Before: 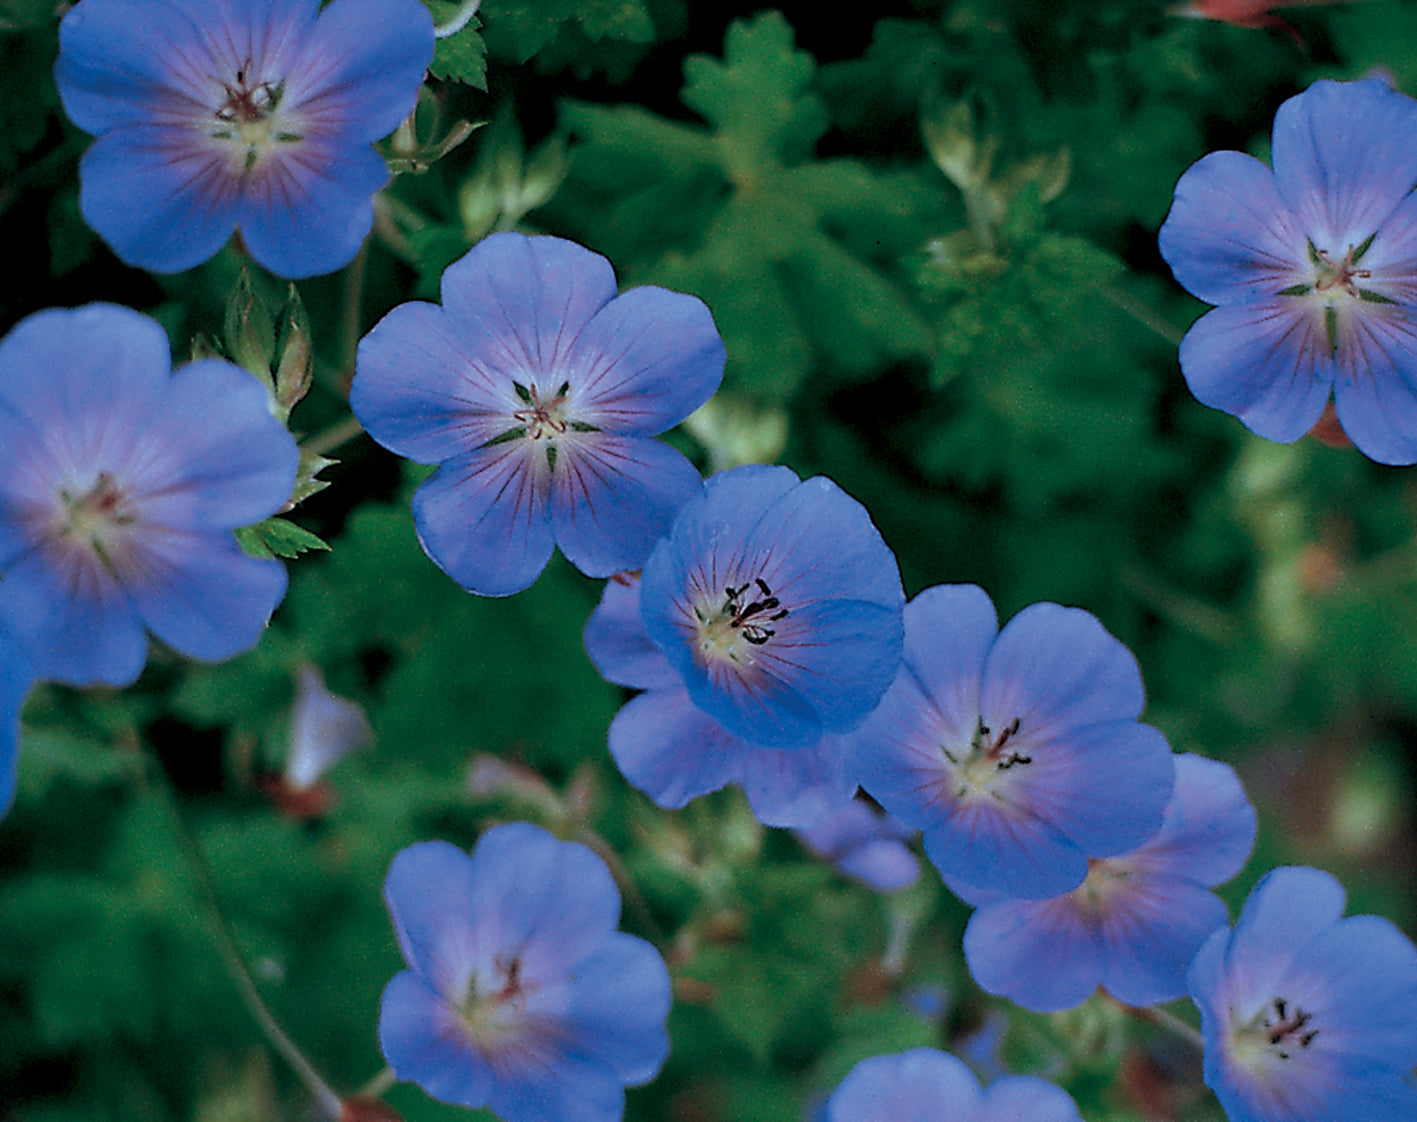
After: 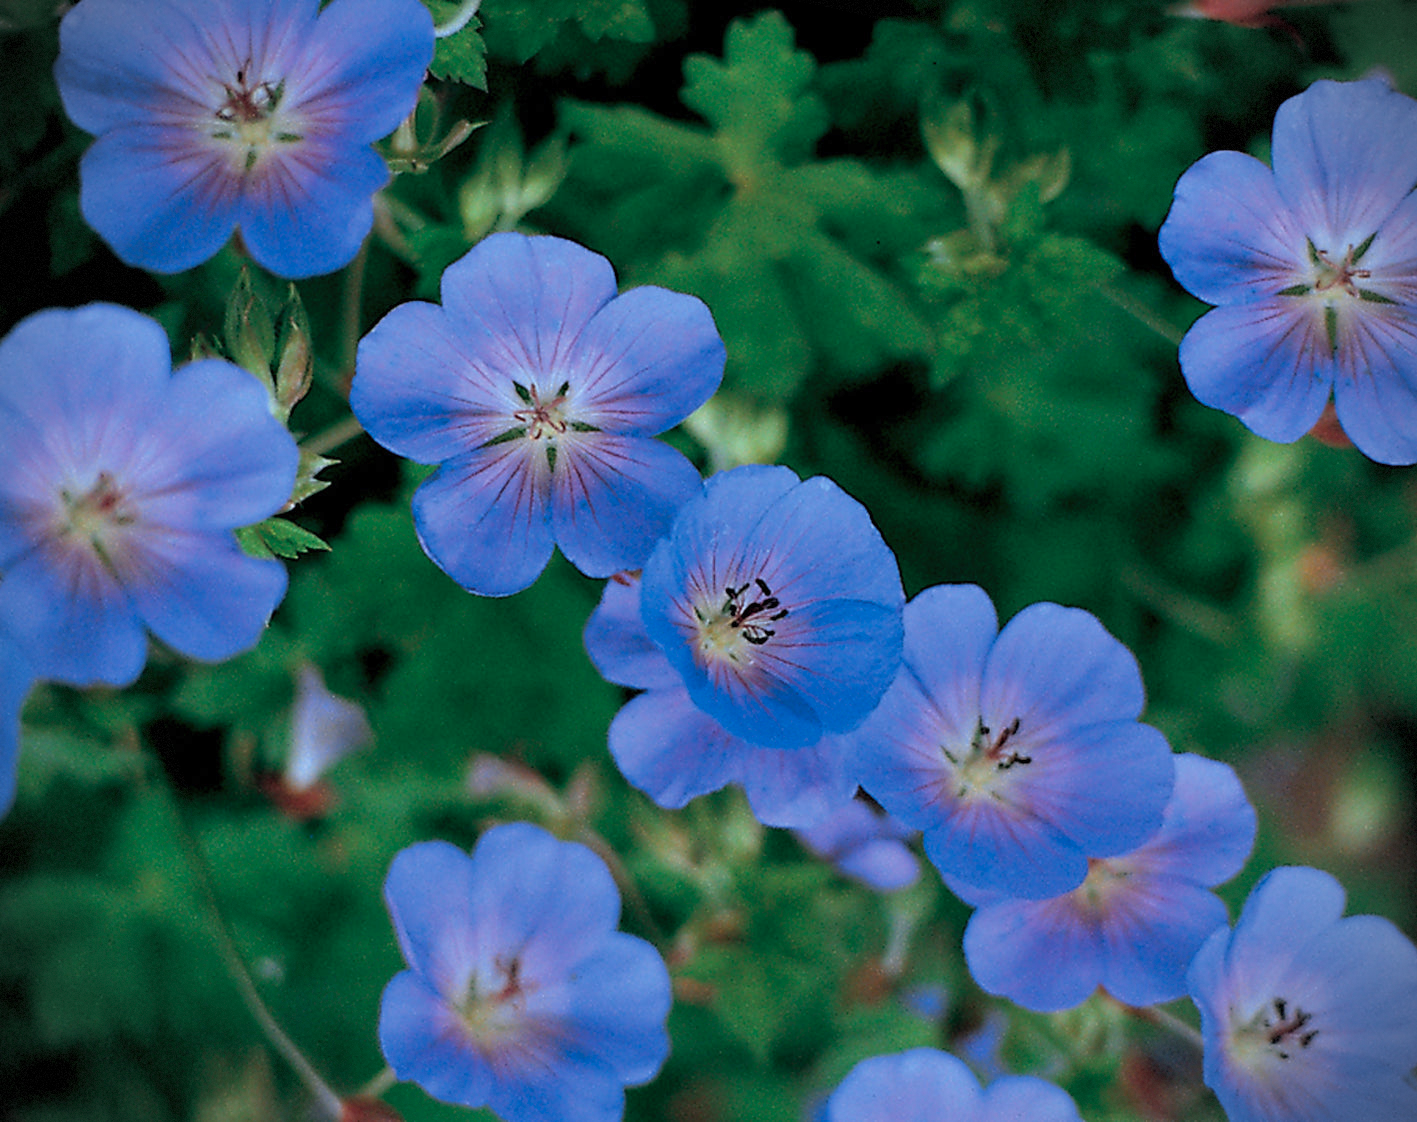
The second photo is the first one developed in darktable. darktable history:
vignetting: fall-off radius 61.17%, dithering 8-bit output
contrast brightness saturation: contrast 0.071, brightness 0.075, saturation 0.178
